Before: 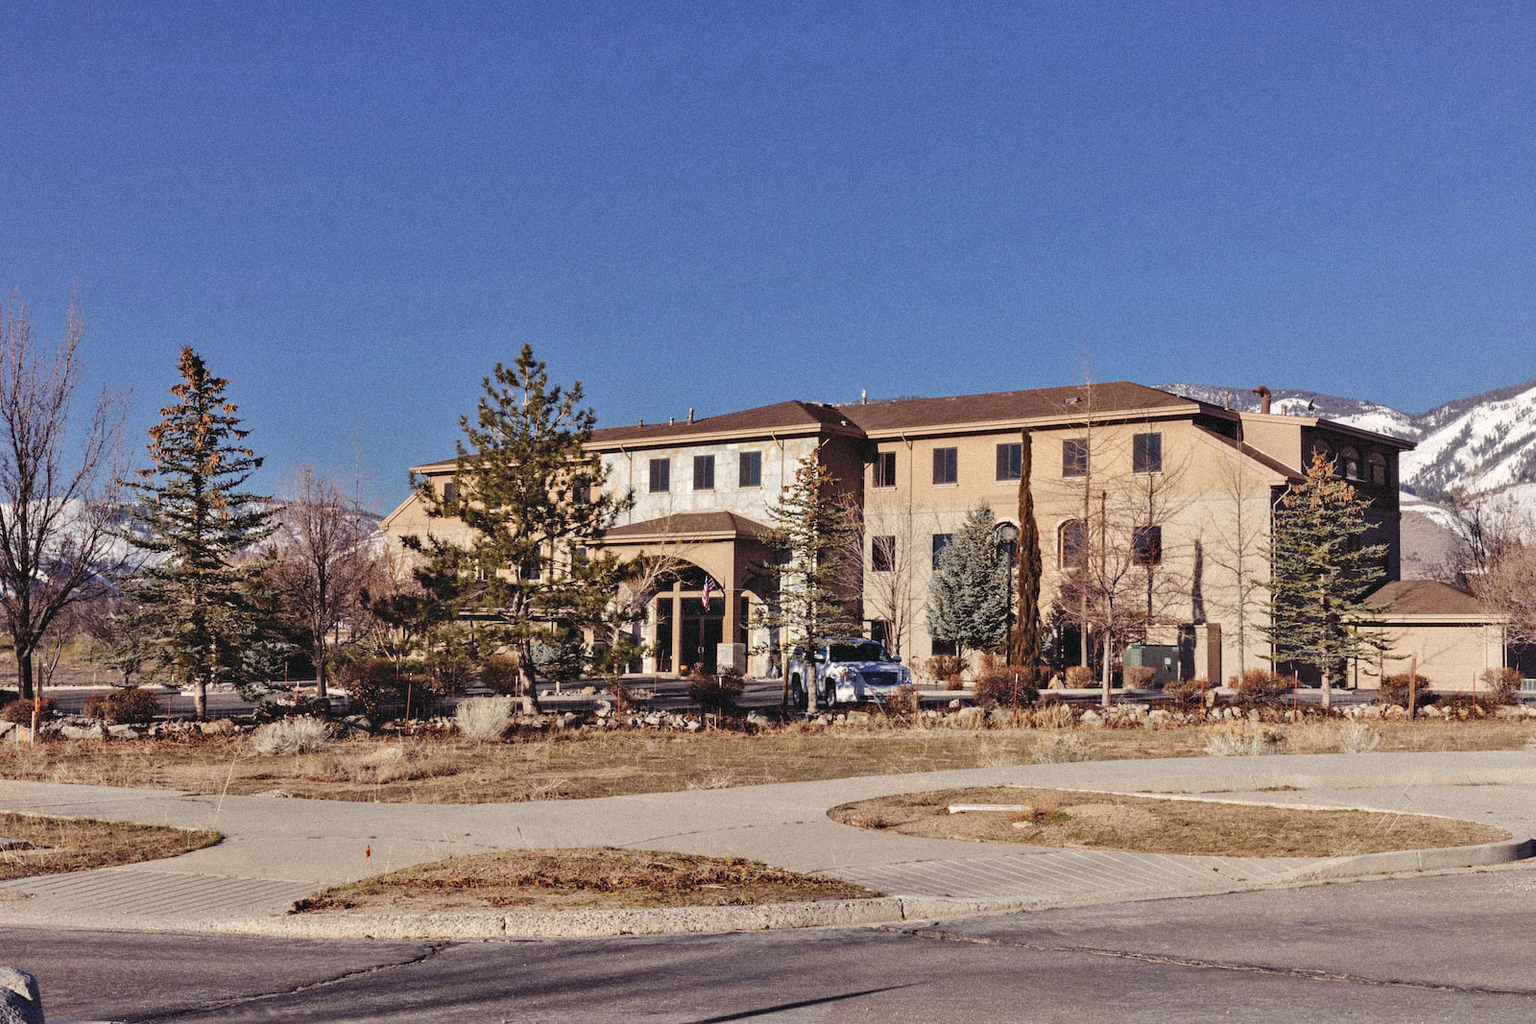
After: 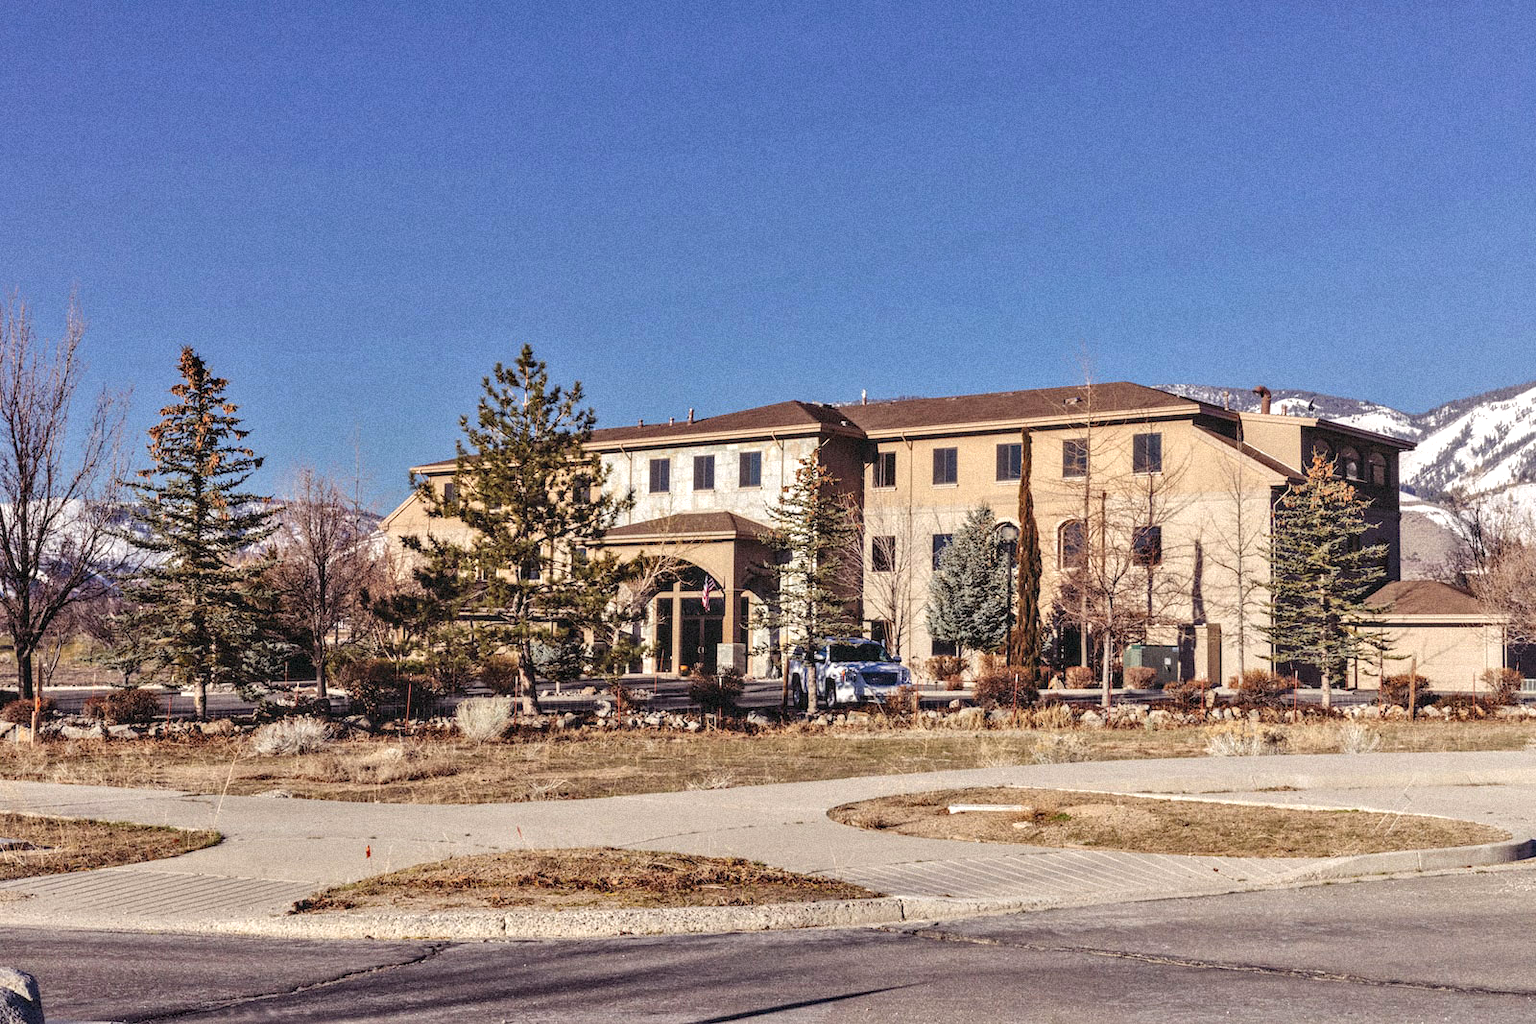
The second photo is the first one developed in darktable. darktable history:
local contrast: on, module defaults
exposure: exposure 0.298 EV, compensate highlight preservation false
